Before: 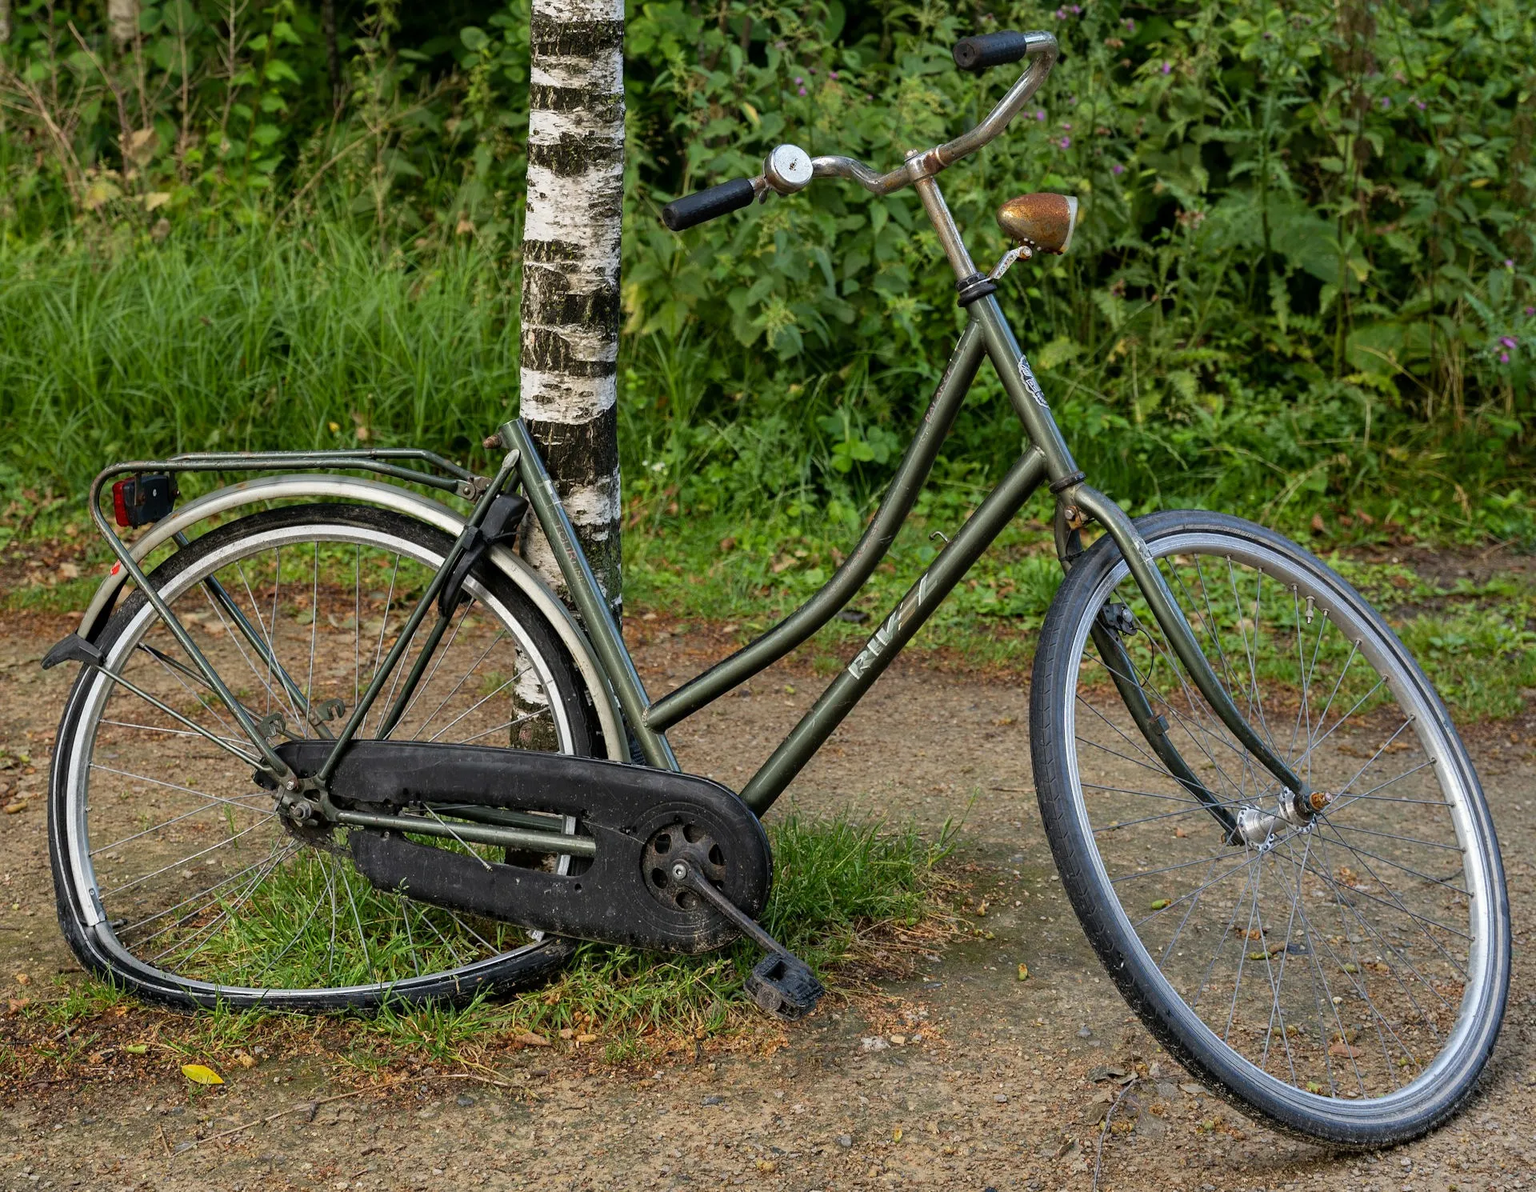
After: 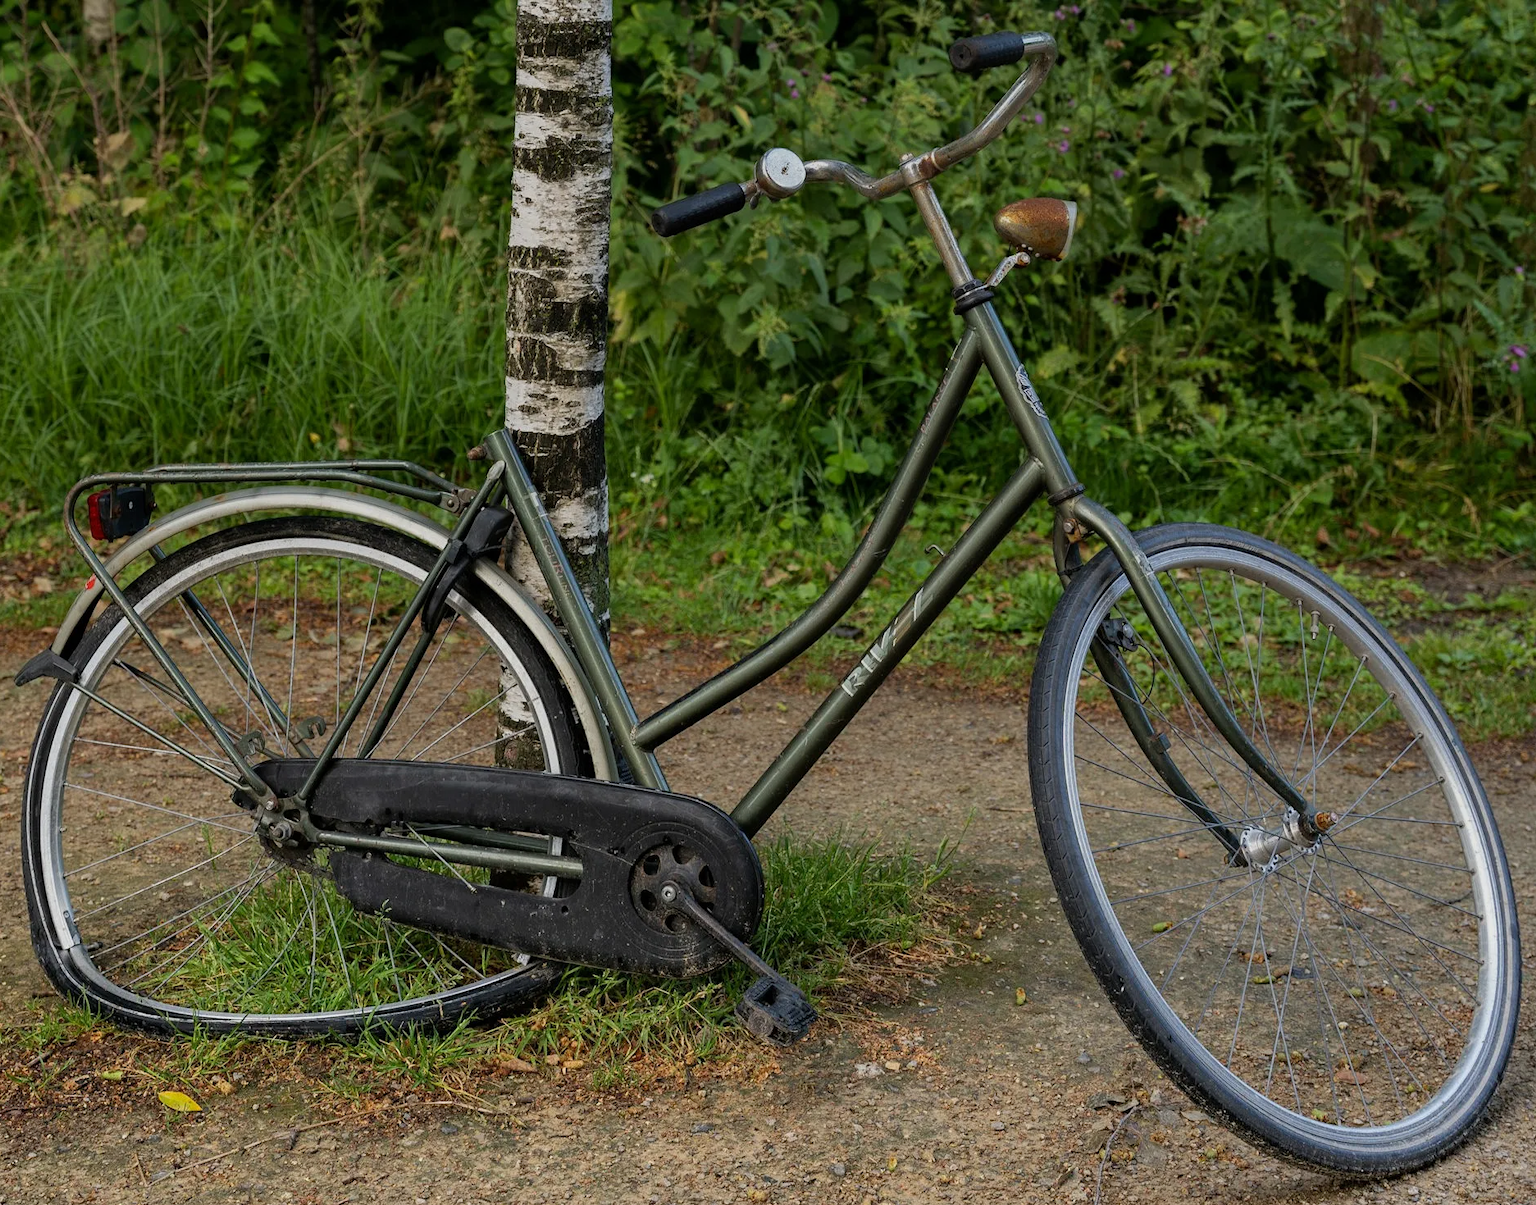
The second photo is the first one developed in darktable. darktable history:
crop and rotate: left 1.774%, right 0.633%, bottom 1.28%
graduated density: rotation 5.63°, offset 76.9
